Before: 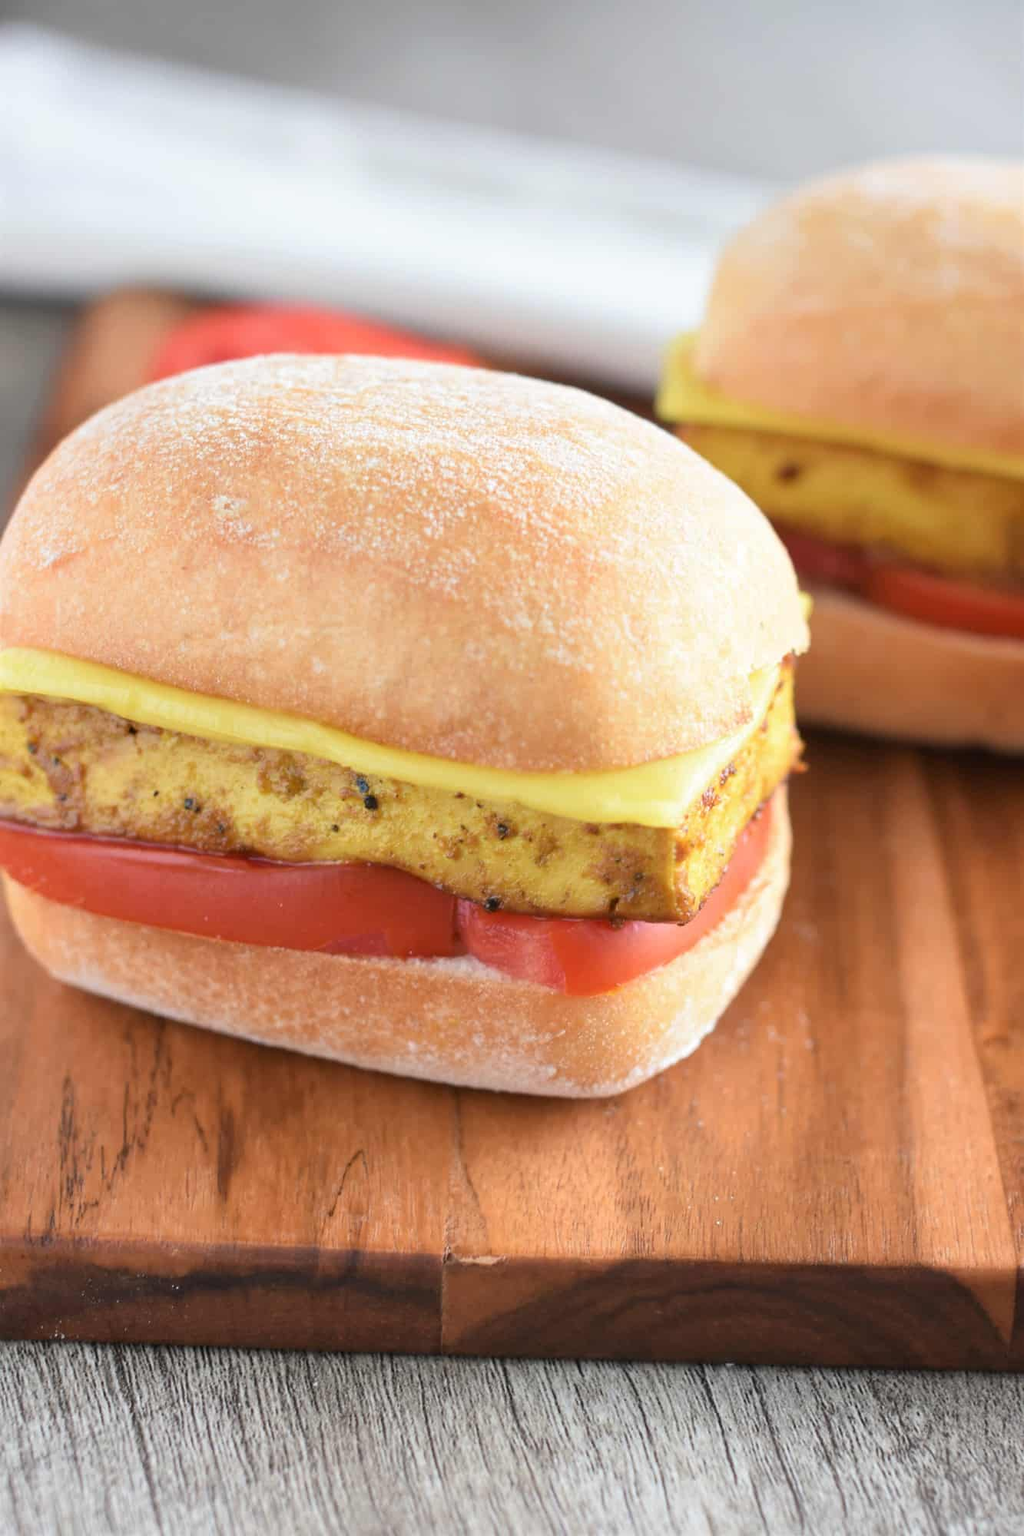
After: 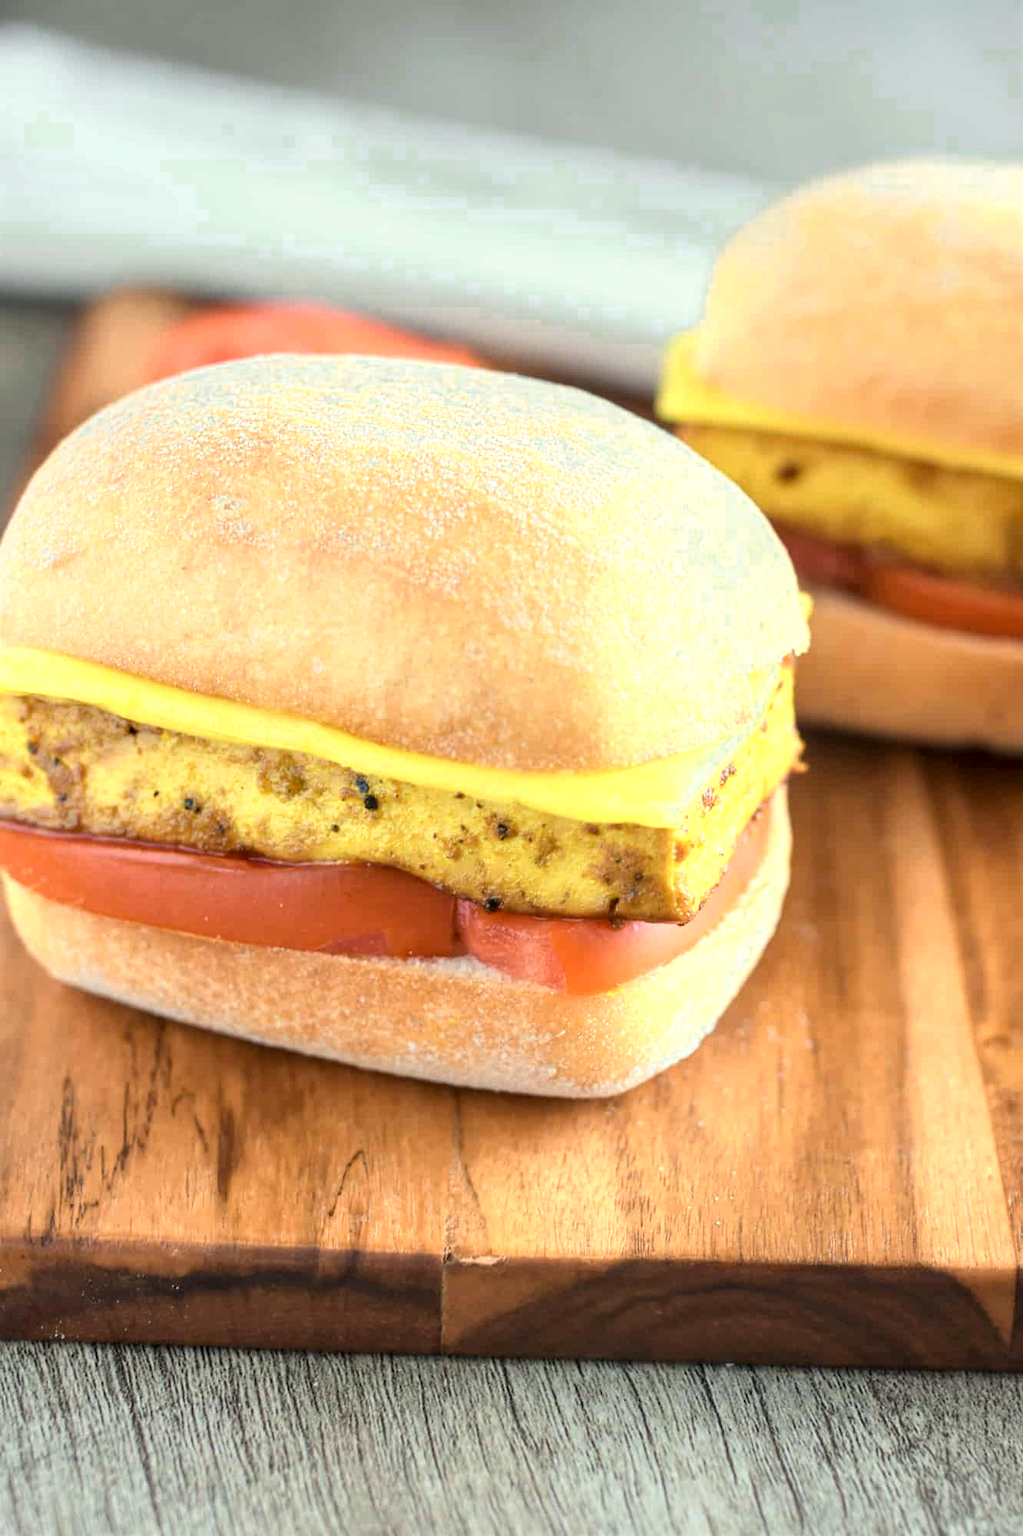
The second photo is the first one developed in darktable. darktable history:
local contrast: on, module defaults
color correction: highlights a* -4.73, highlights b* 5.06, saturation 0.97
color zones: curves: ch0 [(0.099, 0.624) (0.257, 0.596) (0.384, 0.376) (0.529, 0.492) (0.697, 0.564) (0.768, 0.532) (0.908, 0.644)]; ch1 [(0.112, 0.564) (0.254, 0.612) (0.432, 0.676) (0.592, 0.456) (0.743, 0.684) (0.888, 0.536)]; ch2 [(0.25, 0.5) (0.469, 0.36) (0.75, 0.5)]
